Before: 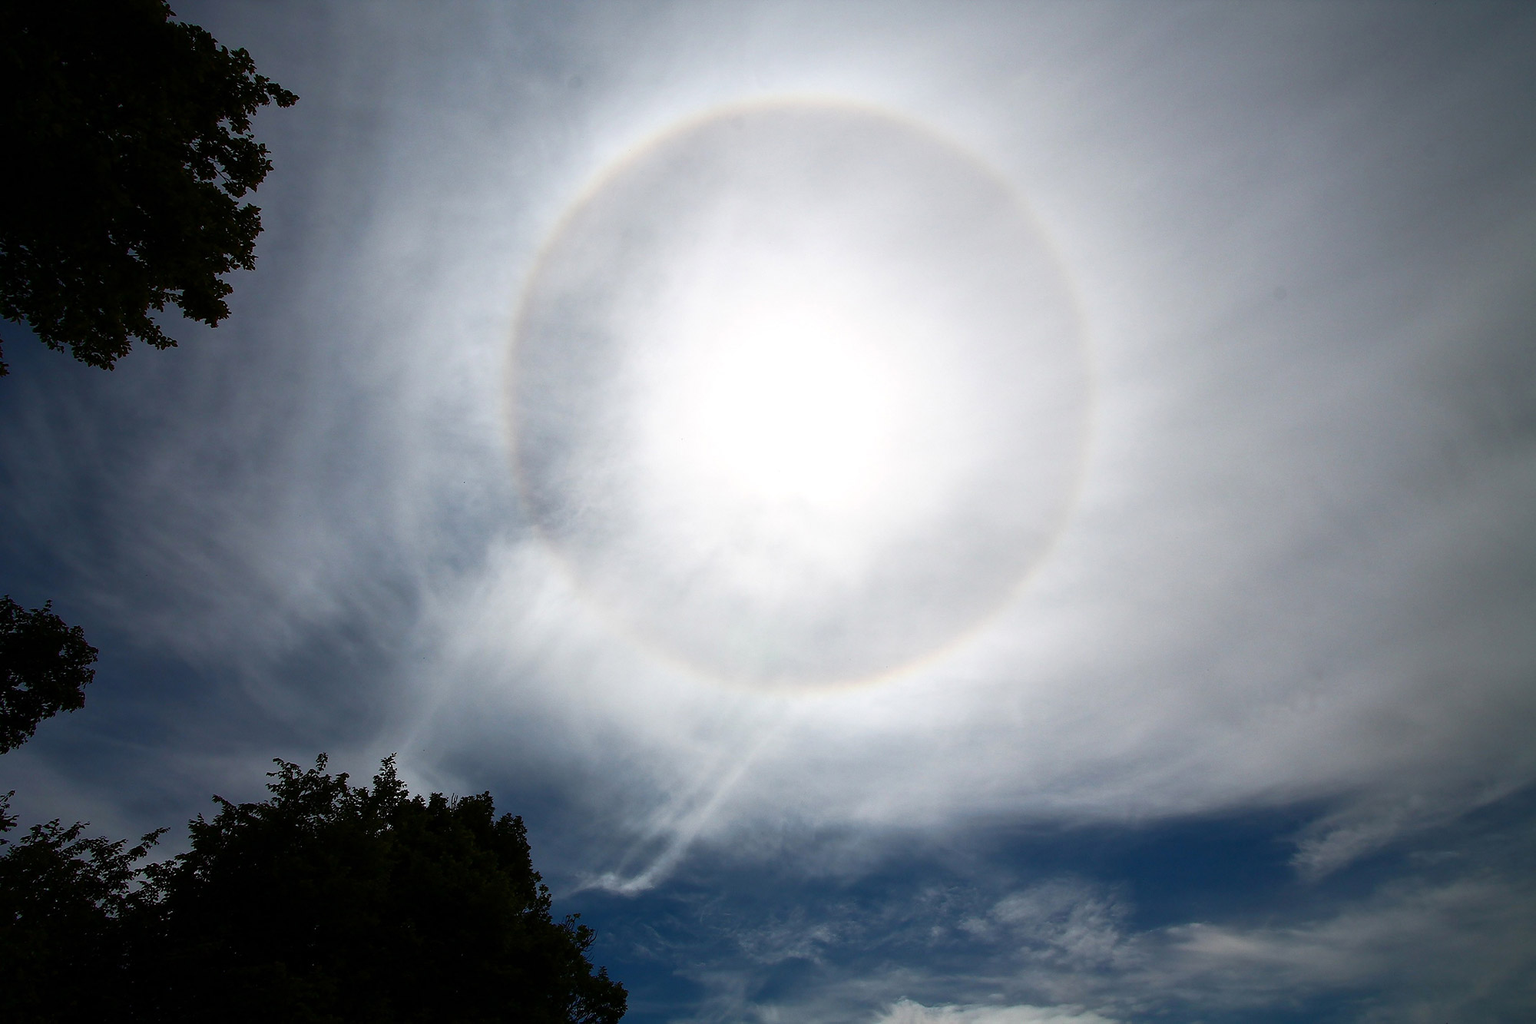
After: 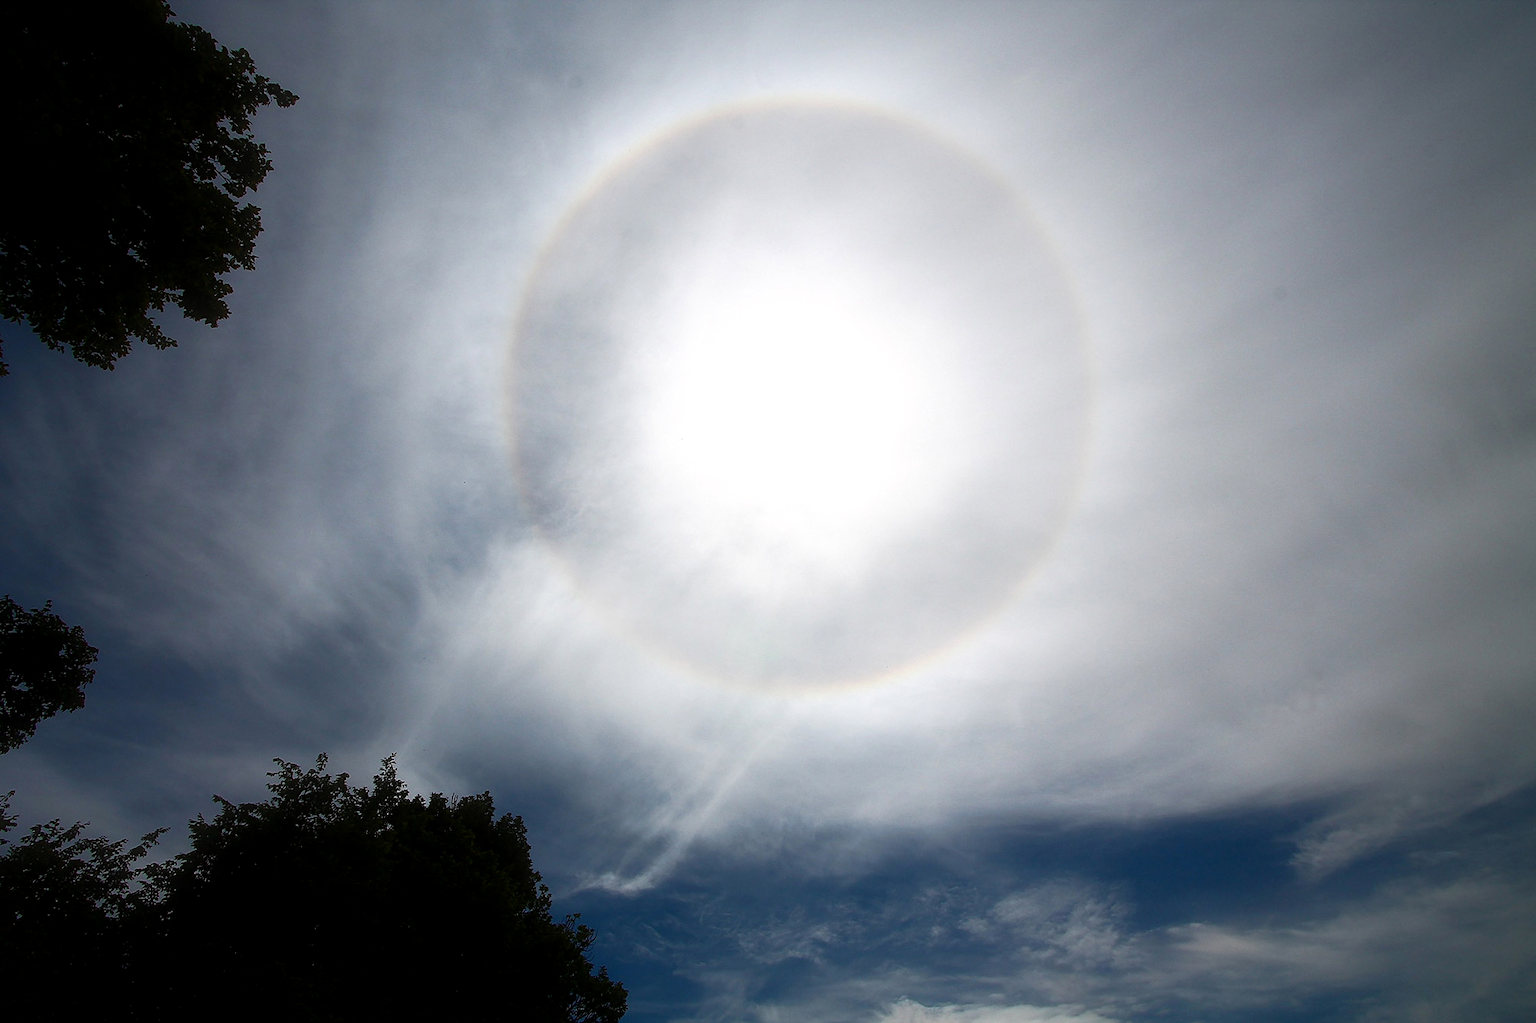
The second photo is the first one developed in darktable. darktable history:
local contrast: highlights 100%, shadows 100%, detail 120%, midtone range 0.2
contrast equalizer: y [[0.5, 0.496, 0.435, 0.435, 0.496, 0.5], [0.5 ×6], [0.5 ×6], [0 ×6], [0 ×6]]
